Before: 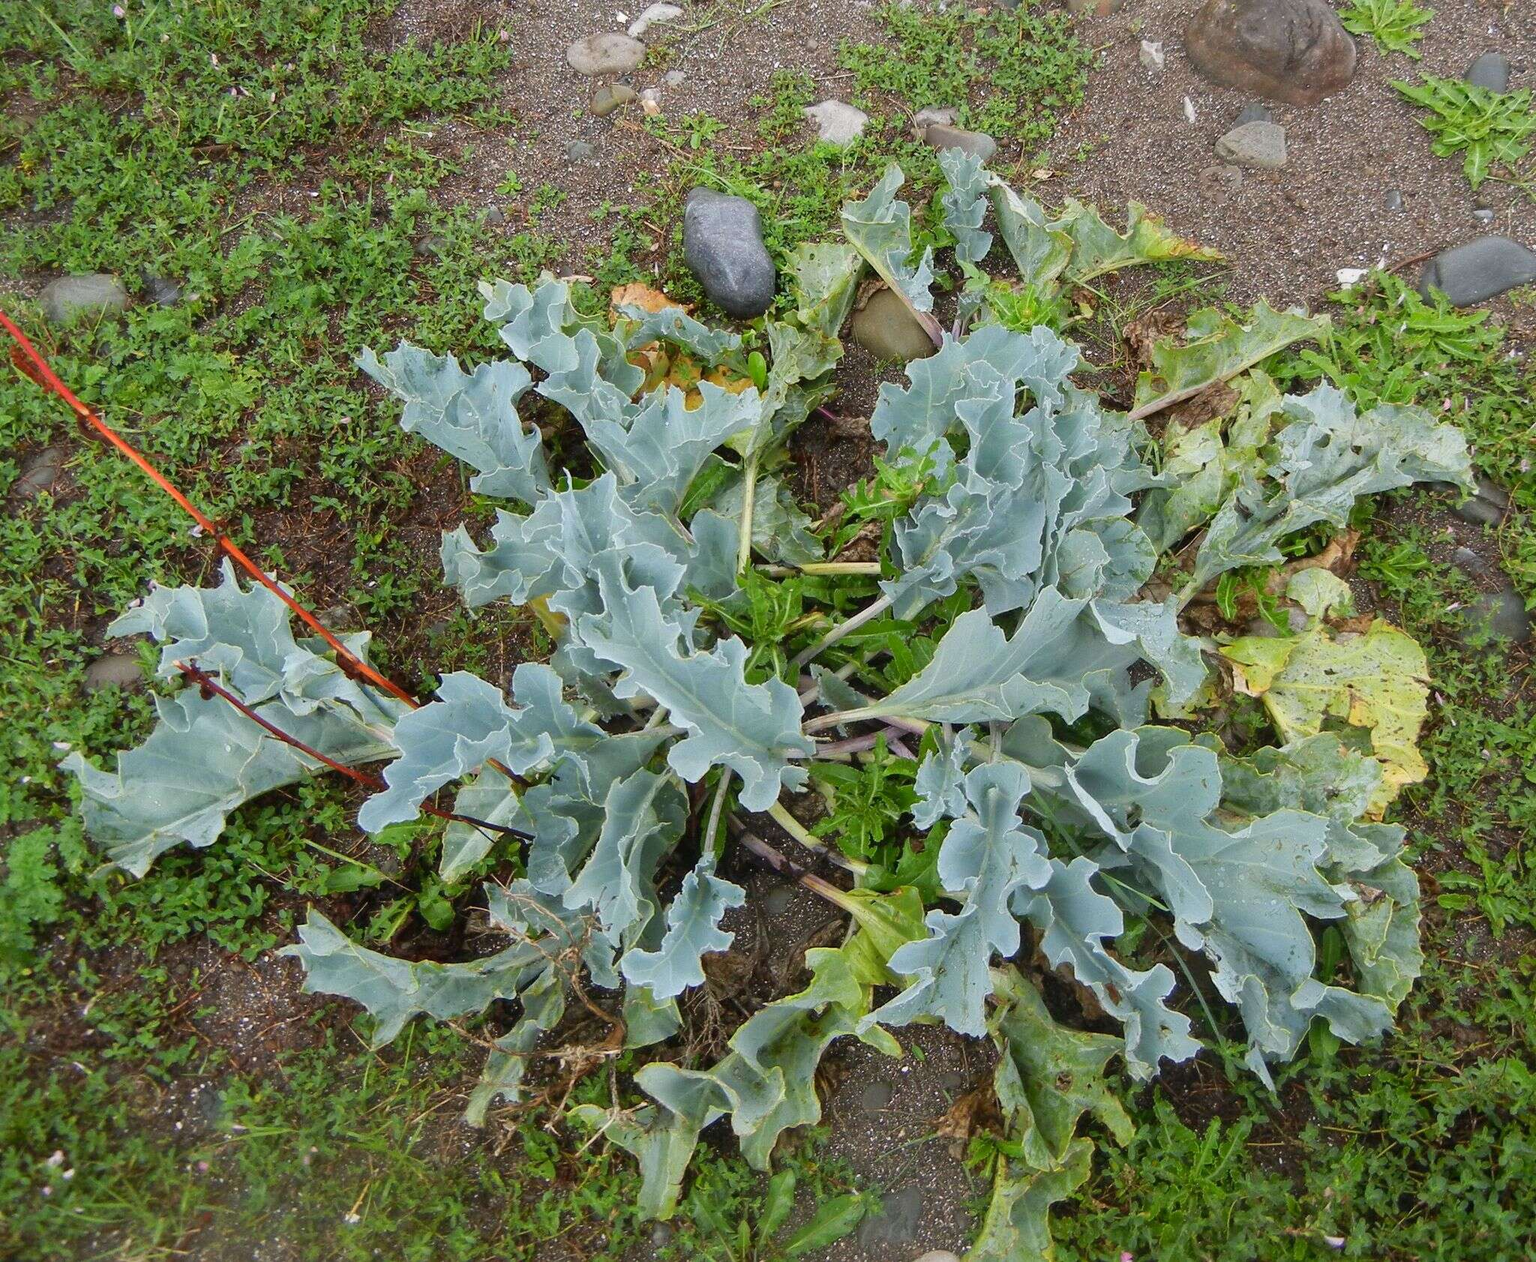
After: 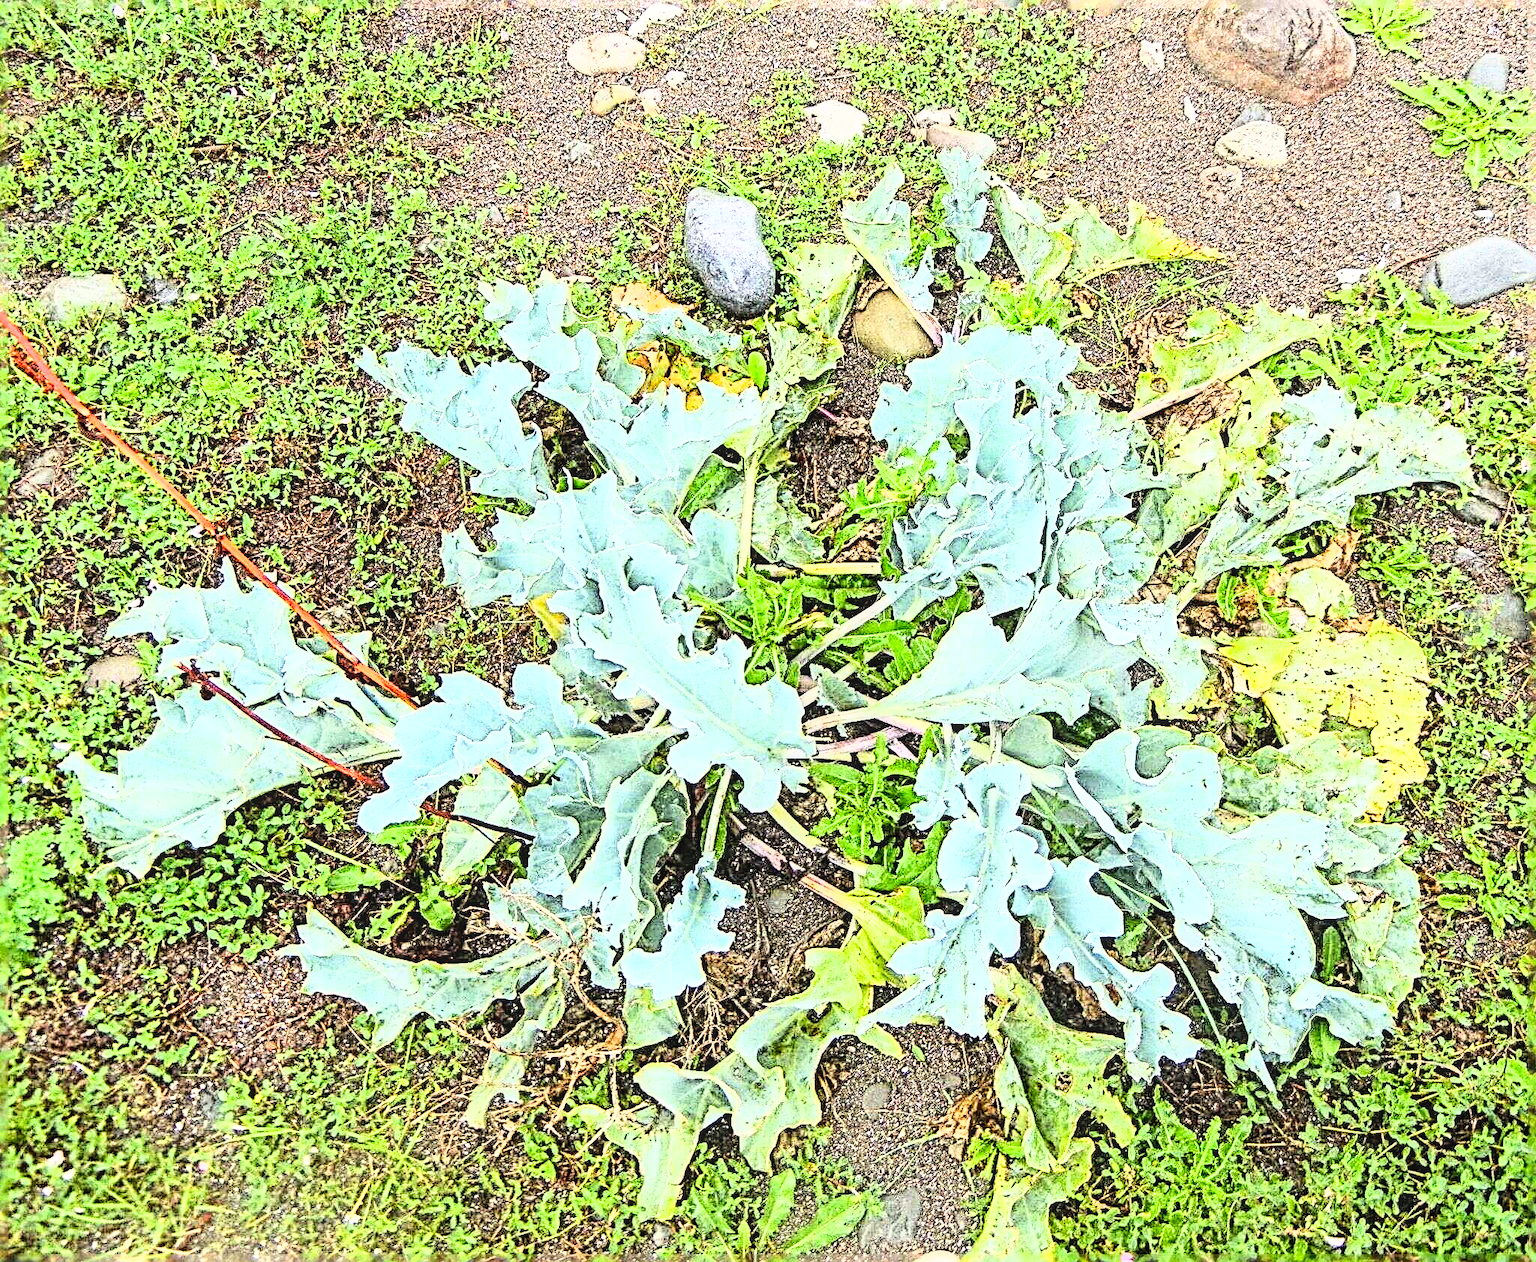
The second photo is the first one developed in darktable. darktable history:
local contrast: on, module defaults
base curve: curves: ch0 [(0, 0) (0.007, 0.004) (0.027, 0.03) (0.046, 0.07) (0.207, 0.54) (0.442, 0.872) (0.673, 0.972) (1, 1)]
sharpen: radius 4.019, amount 1.991
exposure: black level correction 0.001, exposure 1.118 EV, compensate exposure bias true, compensate highlight preservation false
color correction: highlights b* 2.99
